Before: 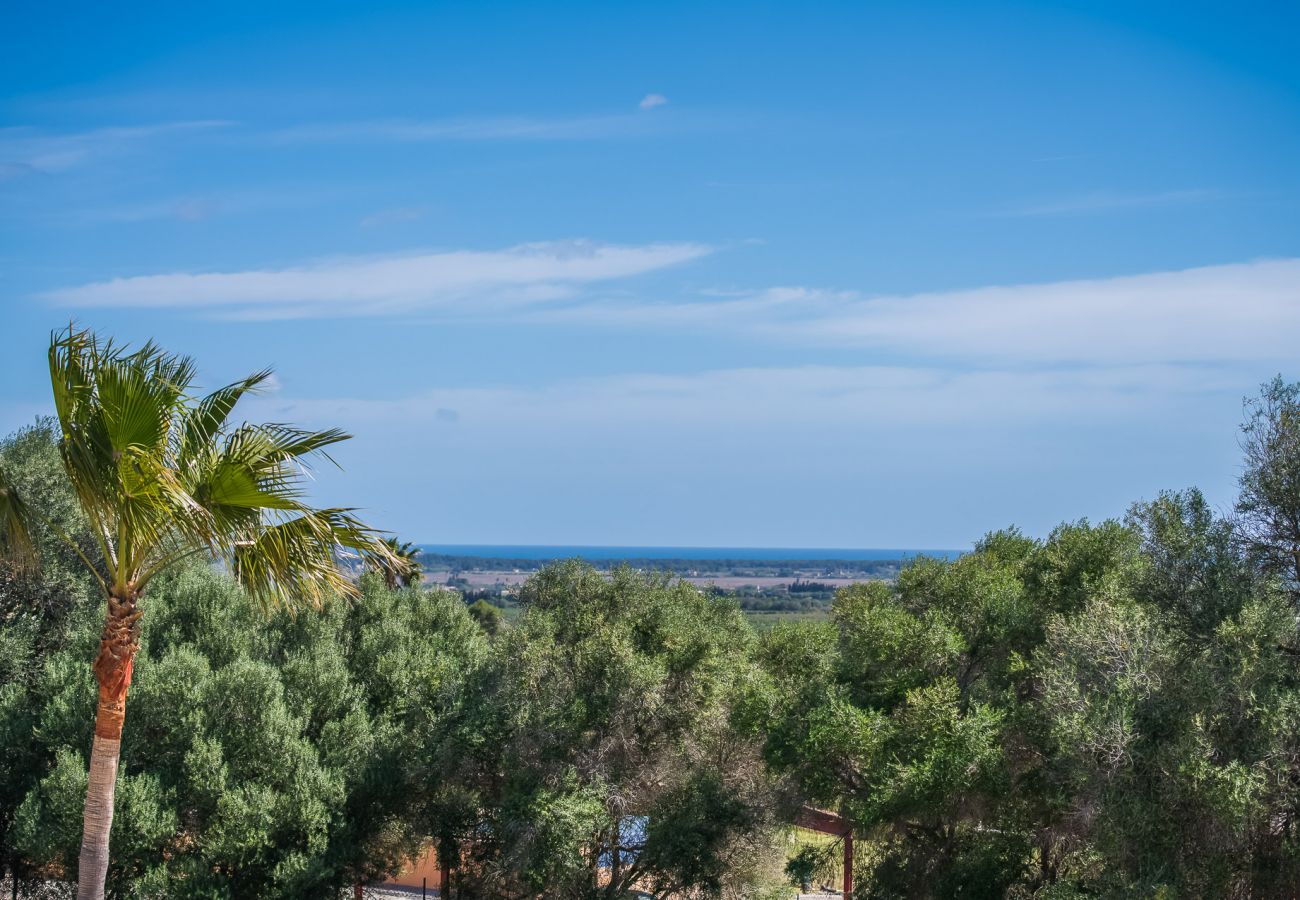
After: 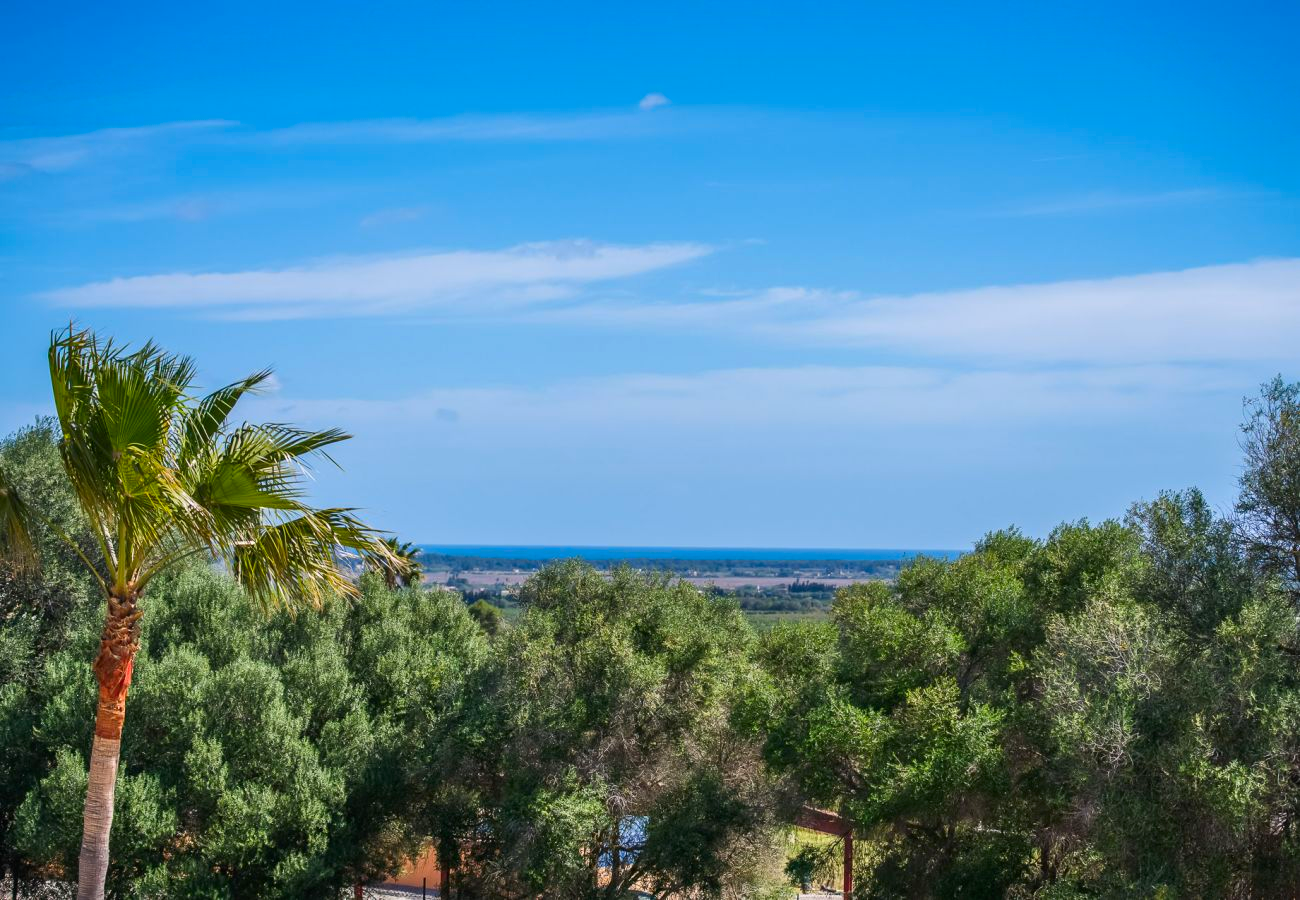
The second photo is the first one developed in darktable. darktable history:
contrast brightness saturation: contrast 0.094, saturation 0.268
